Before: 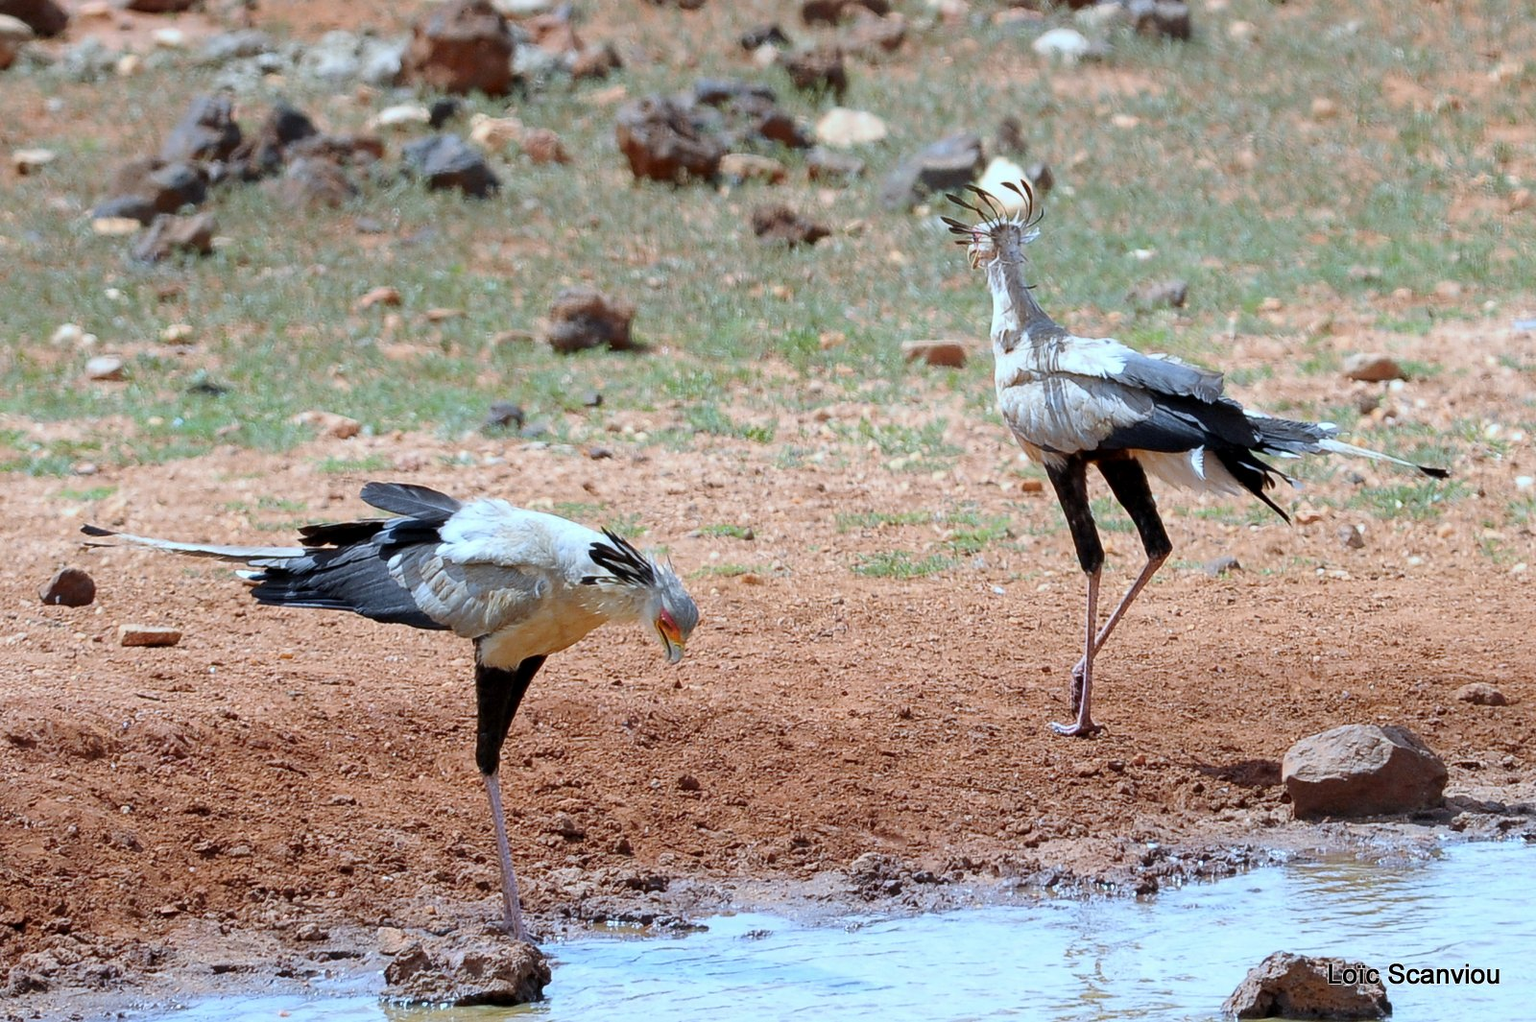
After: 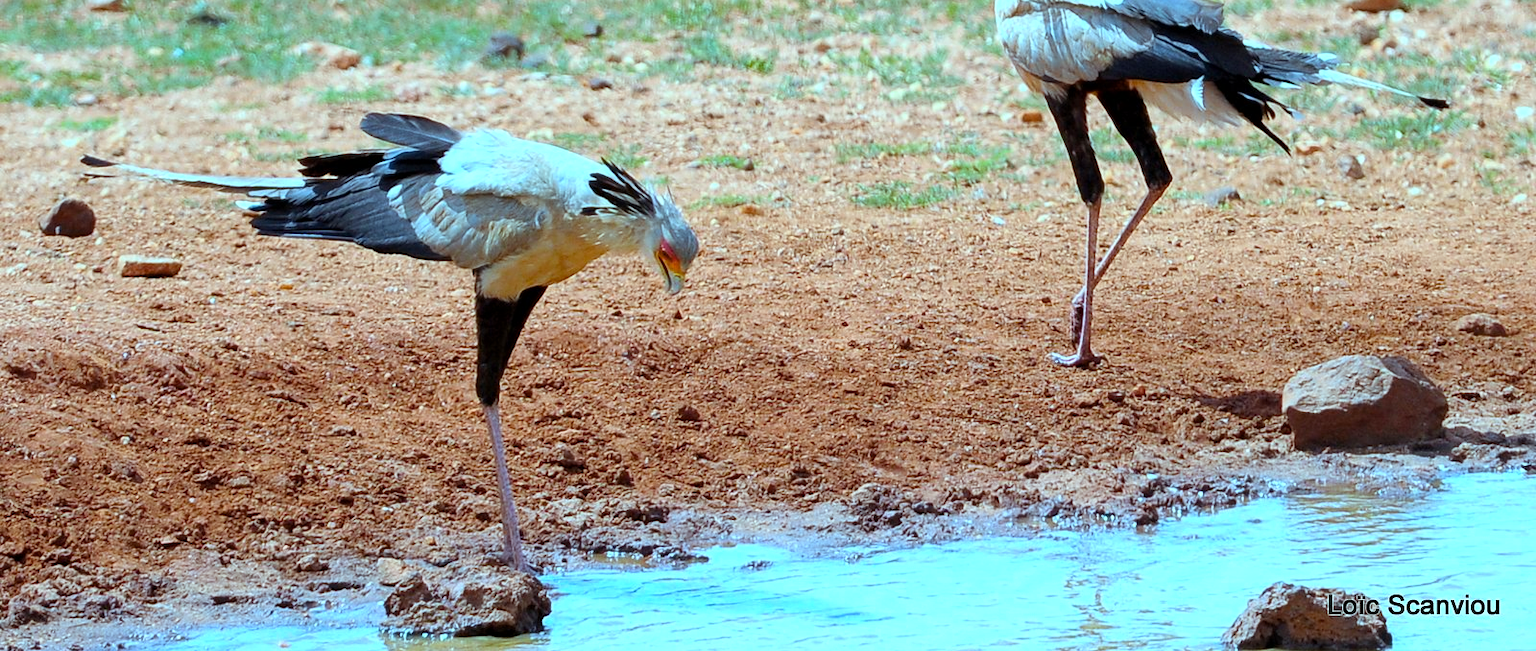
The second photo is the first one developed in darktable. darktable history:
color balance rgb: highlights gain › luminance 15.396%, highlights gain › chroma 3.968%, highlights gain › hue 211.03°, perceptual saturation grading › global saturation 19.288%, global vibrance 19.274%
crop and rotate: top 36.201%
